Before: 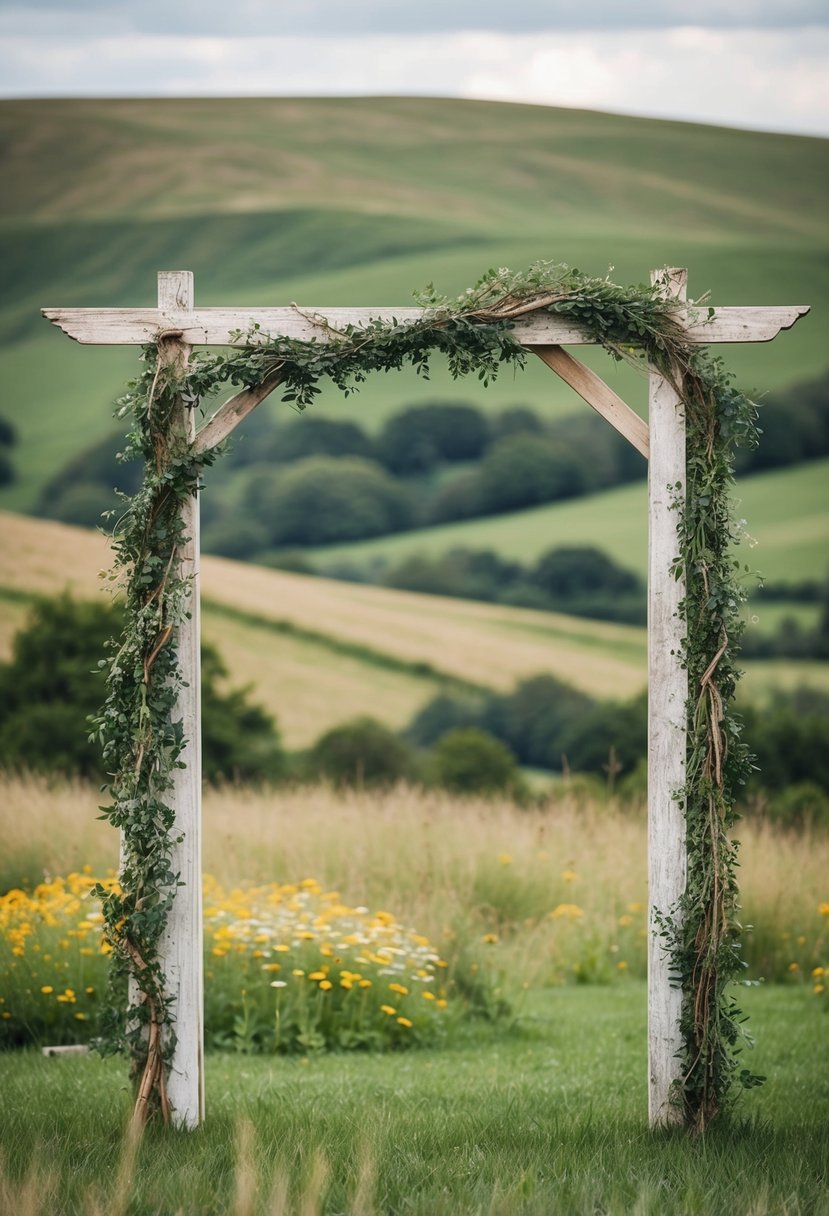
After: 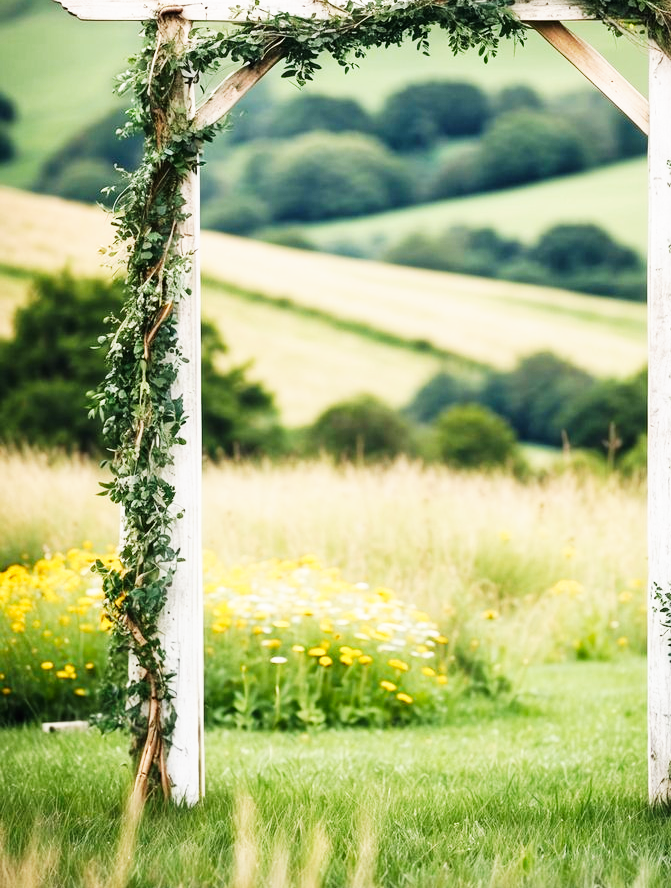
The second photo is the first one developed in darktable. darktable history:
base curve: curves: ch0 [(0, 0) (0.007, 0.004) (0.027, 0.03) (0.046, 0.07) (0.207, 0.54) (0.442, 0.872) (0.673, 0.972) (1, 1)], preserve colors none
crop: top 26.723%, right 18.019%
